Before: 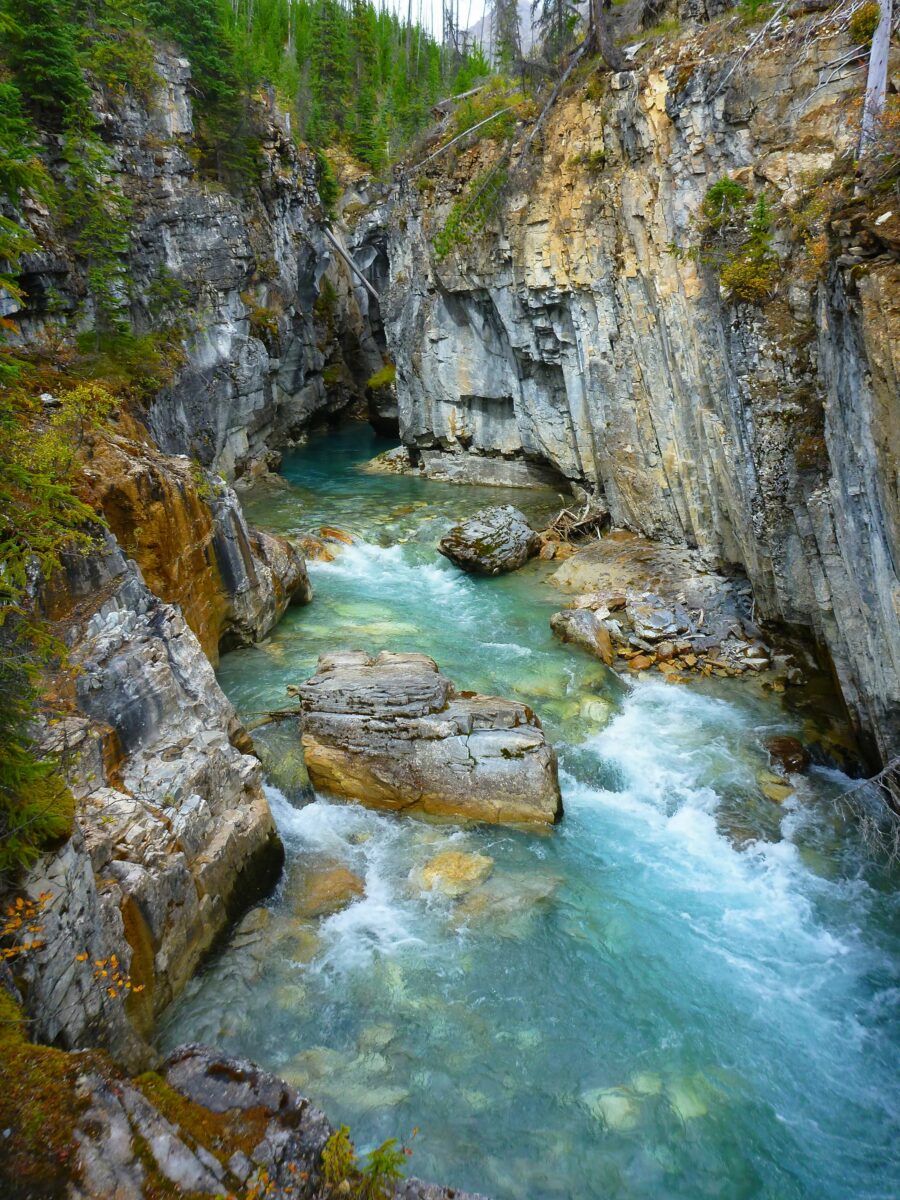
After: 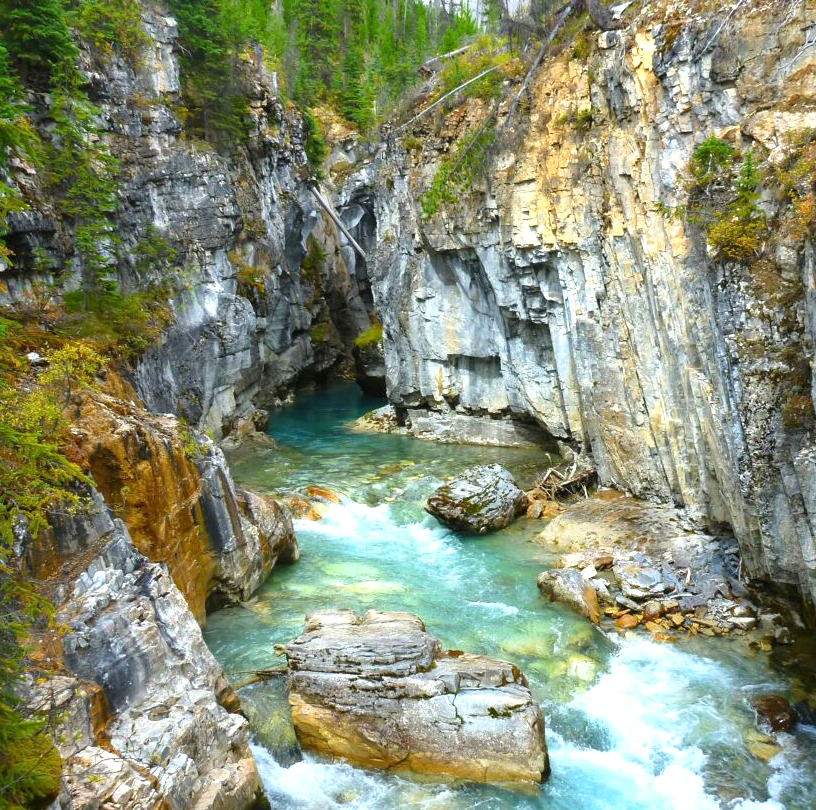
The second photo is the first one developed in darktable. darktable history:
exposure: exposure 0.74 EV, compensate highlight preservation false
crop: left 1.509%, top 3.452%, right 7.696%, bottom 28.452%
